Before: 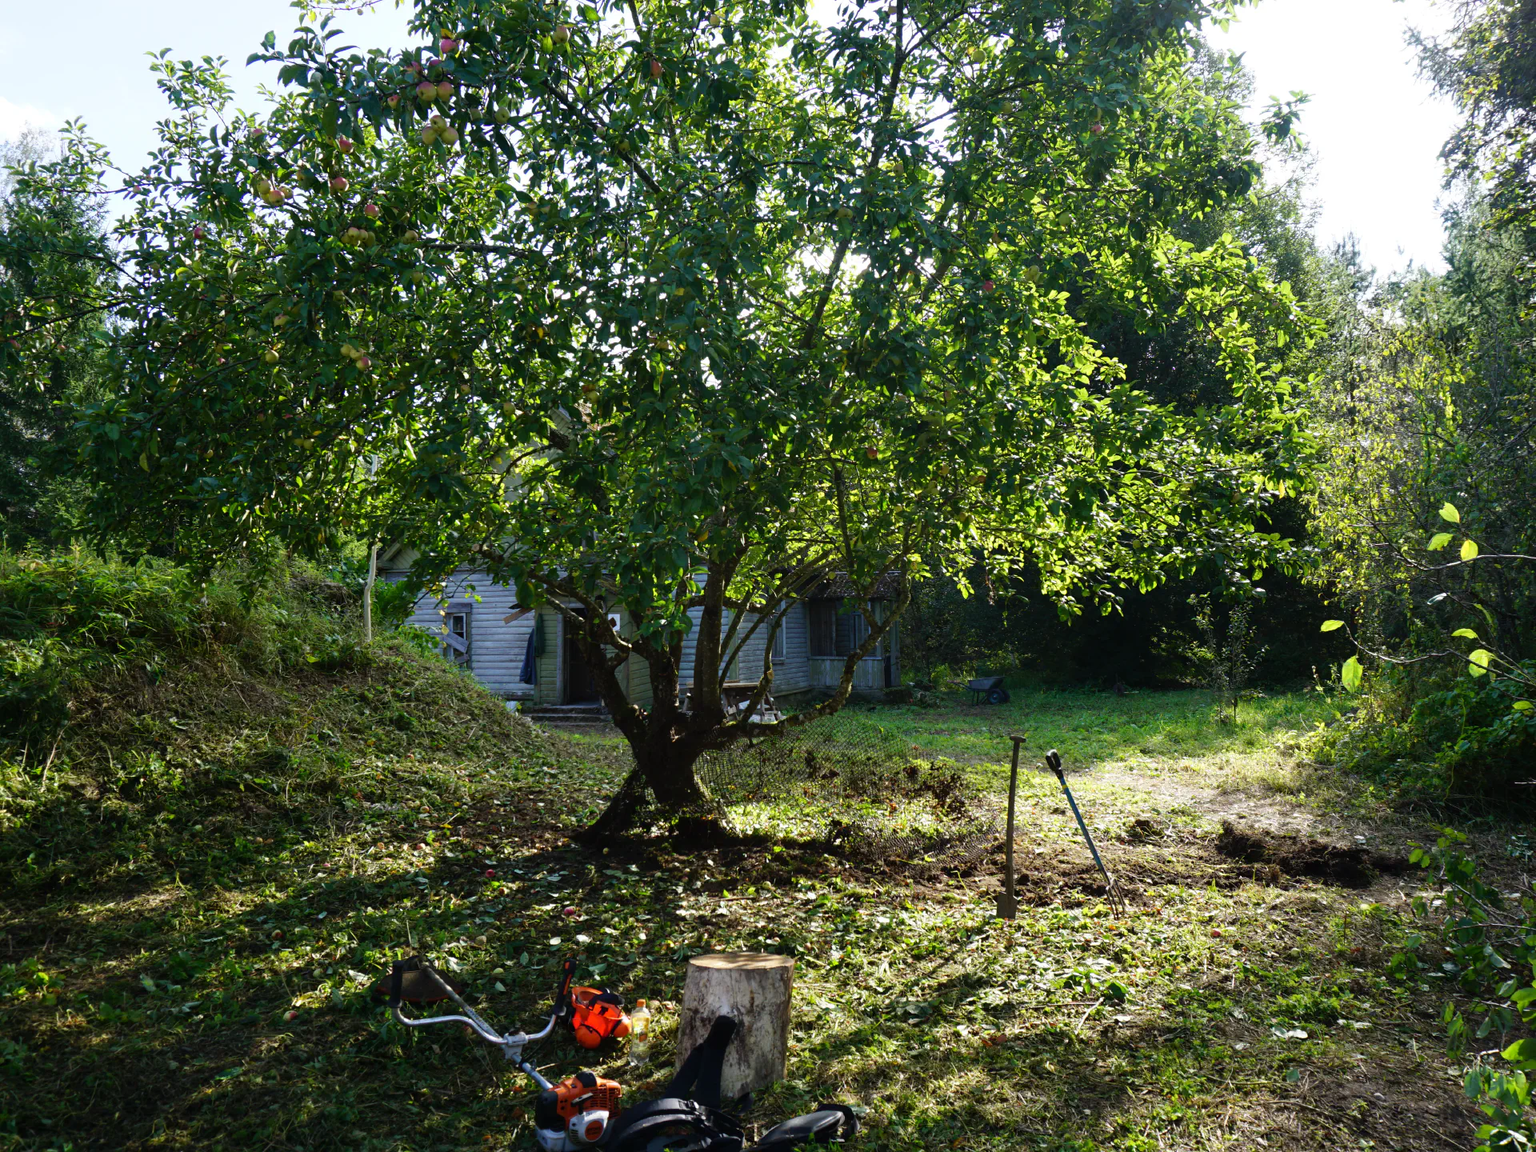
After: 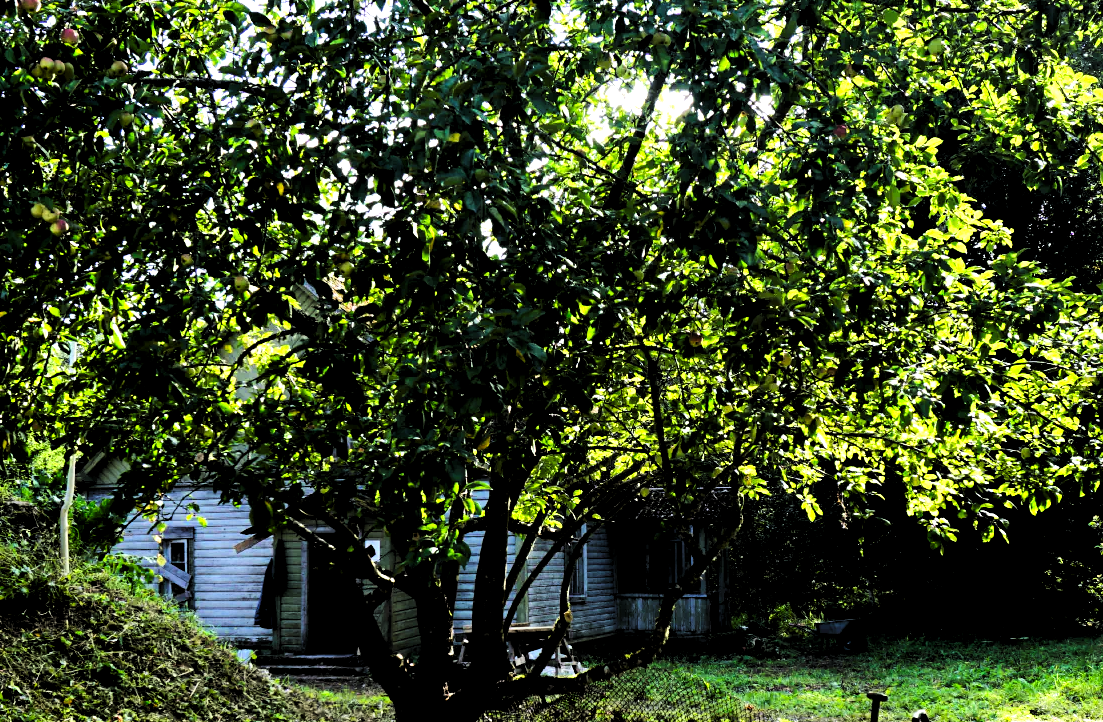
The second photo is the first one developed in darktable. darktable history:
tone equalizer: -7 EV 0.161 EV, -6 EV 0.597 EV, -5 EV 1.12 EV, -4 EV 1.35 EV, -3 EV 1.17 EV, -2 EV 0.6 EV, -1 EV 0.168 EV, edges refinement/feathering 500, mask exposure compensation -1.57 EV, preserve details no
levels: levels [0.129, 0.519, 0.867]
crop: left 20.62%, top 15.819%, right 21.931%, bottom 34.023%
contrast brightness saturation: contrast 0.066, brightness -0.133, saturation 0.059
